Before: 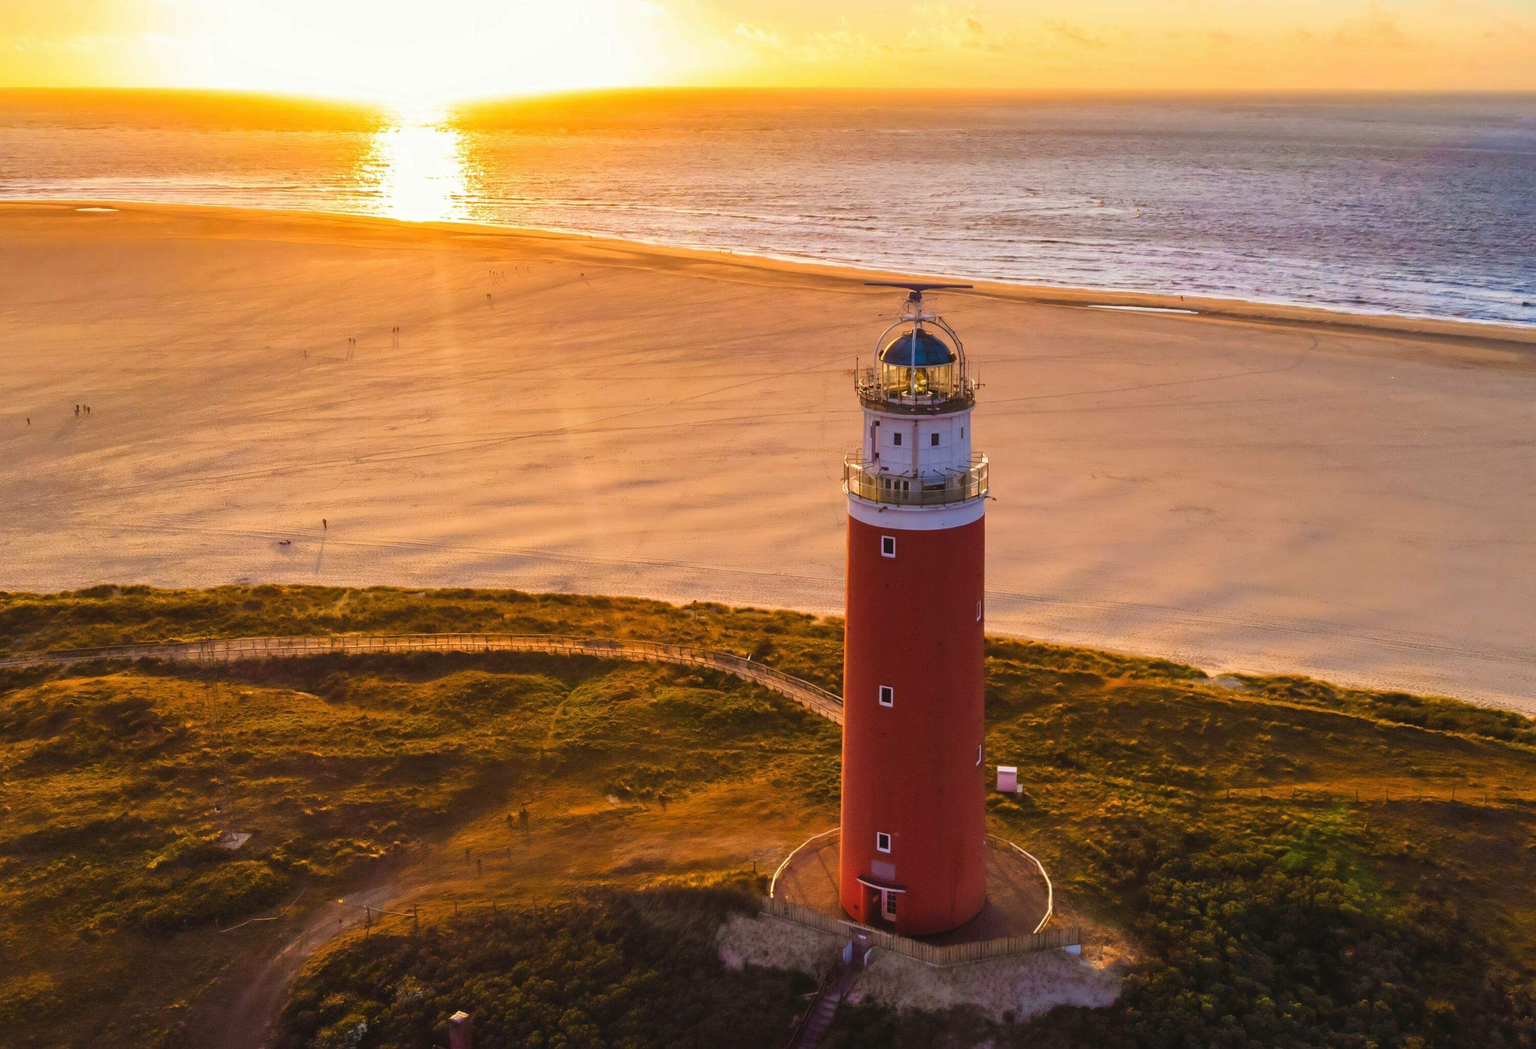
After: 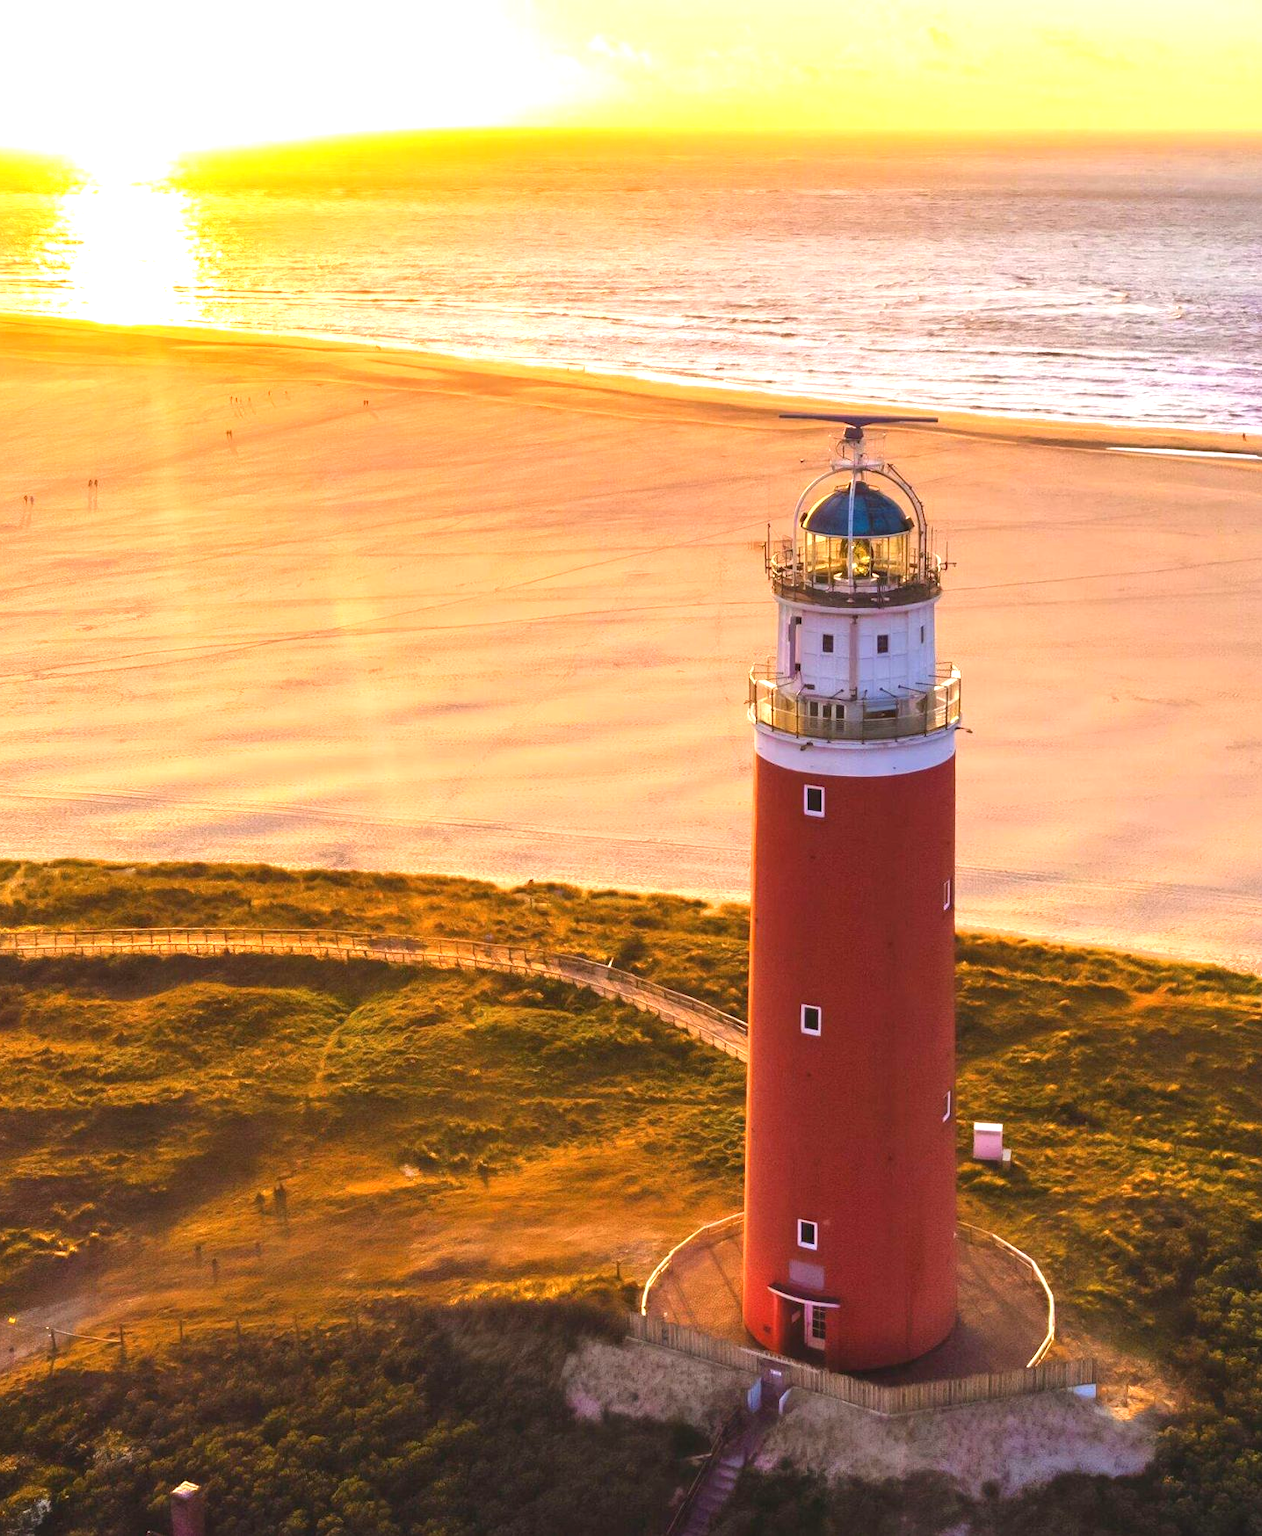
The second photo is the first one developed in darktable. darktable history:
crop: left 21.674%, right 22.086%
exposure: black level correction 0, exposure 0.9 EV, compensate highlight preservation false
